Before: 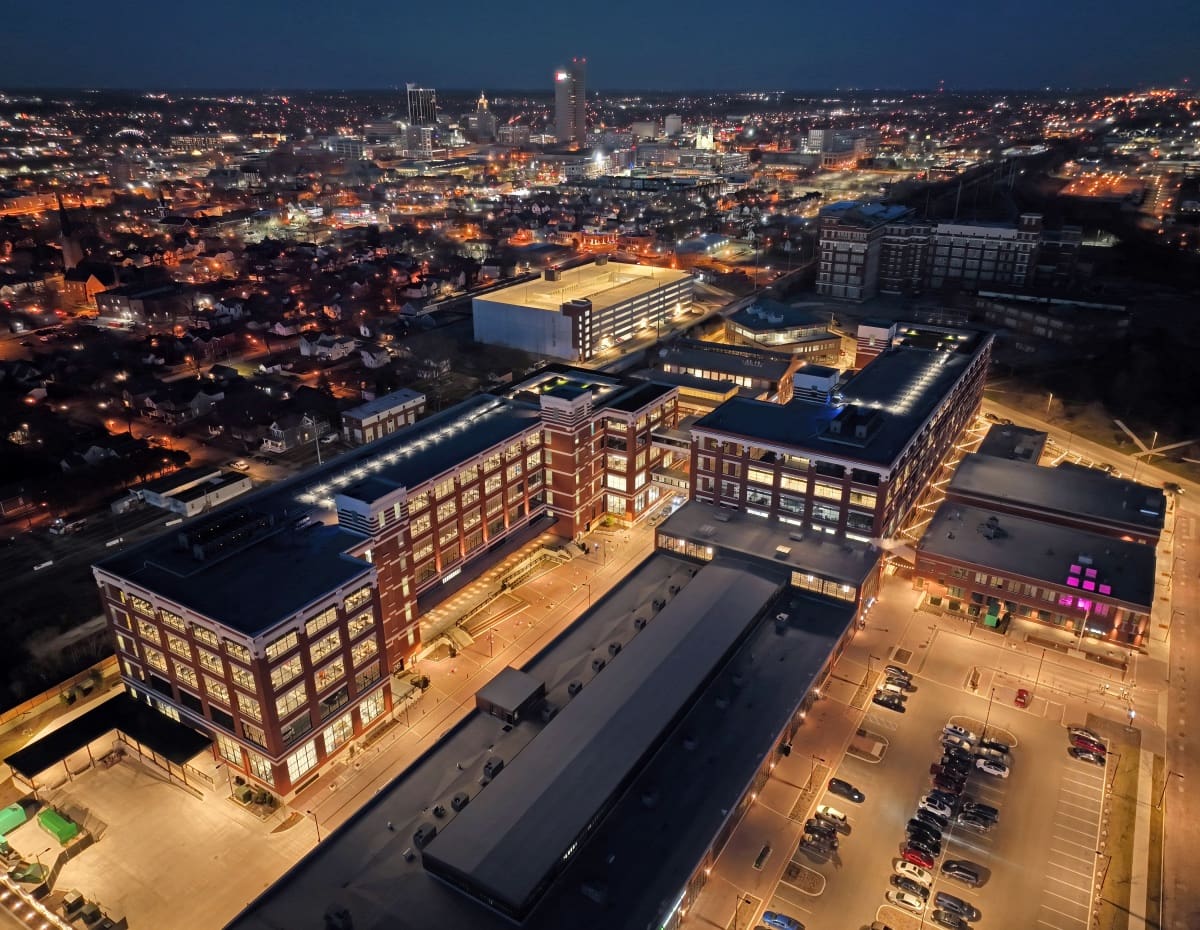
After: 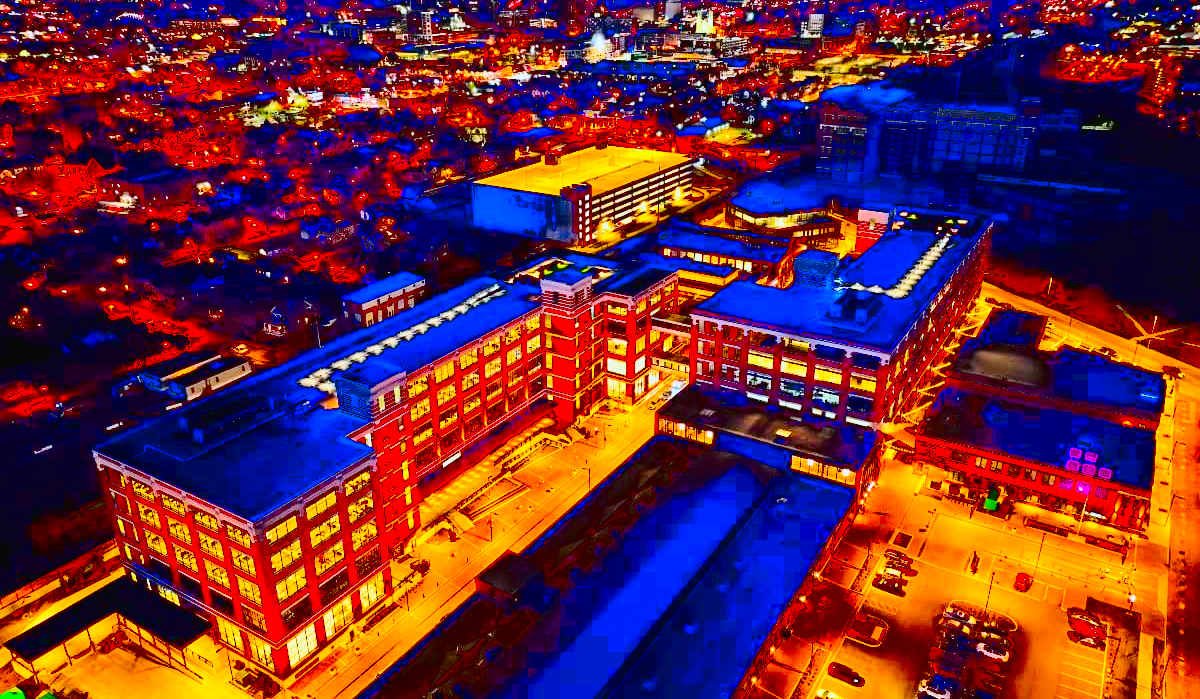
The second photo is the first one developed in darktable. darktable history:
contrast brightness saturation: contrast 0.784, brightness -0.998, saturation 0.991
local contrast: mode bilateral grid, contrast 10, coarseness 25, detail 115%, midtone range 0.2
tone equalizer: -8 EV 0.251 EV, -7 EV 0.442 EV, -6 EV 0.426 EV, -5 EV 0.224 EV, -3 EV -0.271 EV, -2 EV -0.42 EV, -1 EV -0.392 EV, +0 EV -0.262 EV, edges refinement/feathering 500, mask exposure compensation -1.57 EV, preserve details no
crop and rotate: top 12.476%, bottom 12.26%
base curve: curves: ch0 [(0, 0) (0.028, 0.03) (0.121, 0.232) (0.46, 0.748) (0.859, 0.968) (1, 1)], preserve colors none
tone curve: curves: ch0 [(0, 0.021) (0.049, 0.044) (0.157, 0.131) (0.365, 0.359) (0.499, 0.517) (0.675, 0.667) (0.856, 0.83) (1, 0.969)]; ch1 [(0, 0) (0.302, 0.309) (0.433, 0.443) (0.472, 0.47) (0.502, 0.503) (0.527, 0.516) (0.564, 0.557) (0.614, 0.645) (0.677, 0.722) (0.859, 0.889) (1, 1)]; ch2 [(0, 0) (0.33, 0.301) (0.447, 0.44) (0.487, 0.496) (0.502, 0.501) (0.535, 0.537) (0.565, 0.558) (0.608, 0.624) (1, 1)], color space Lab, linked channels, preserve colors none
color correction: highlights a* -4.02, highlights b* -10.82
color balance rgb: perceptual saturation grading › global saturation 99.564%
